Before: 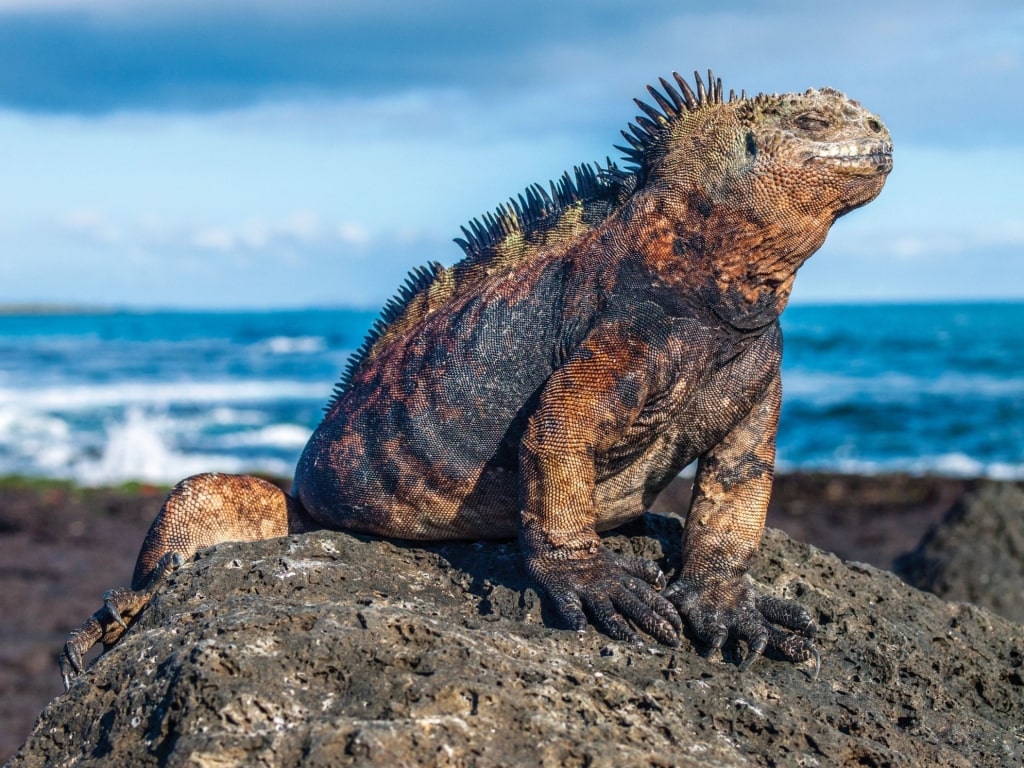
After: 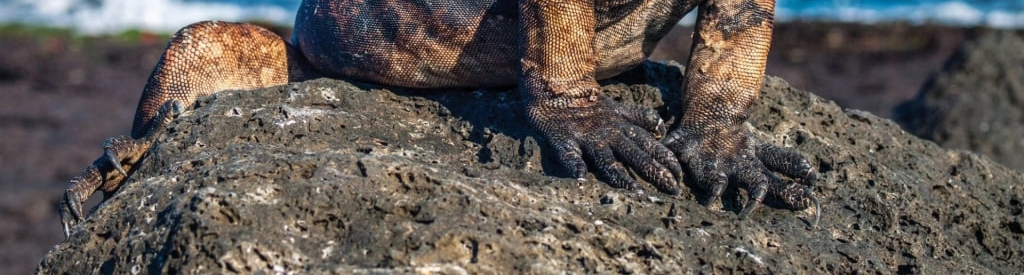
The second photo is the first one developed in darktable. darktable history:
vignetting: brightness -0.184, saturation -0.301
crop and rotate: top 58.904%, bottom 5.2%
